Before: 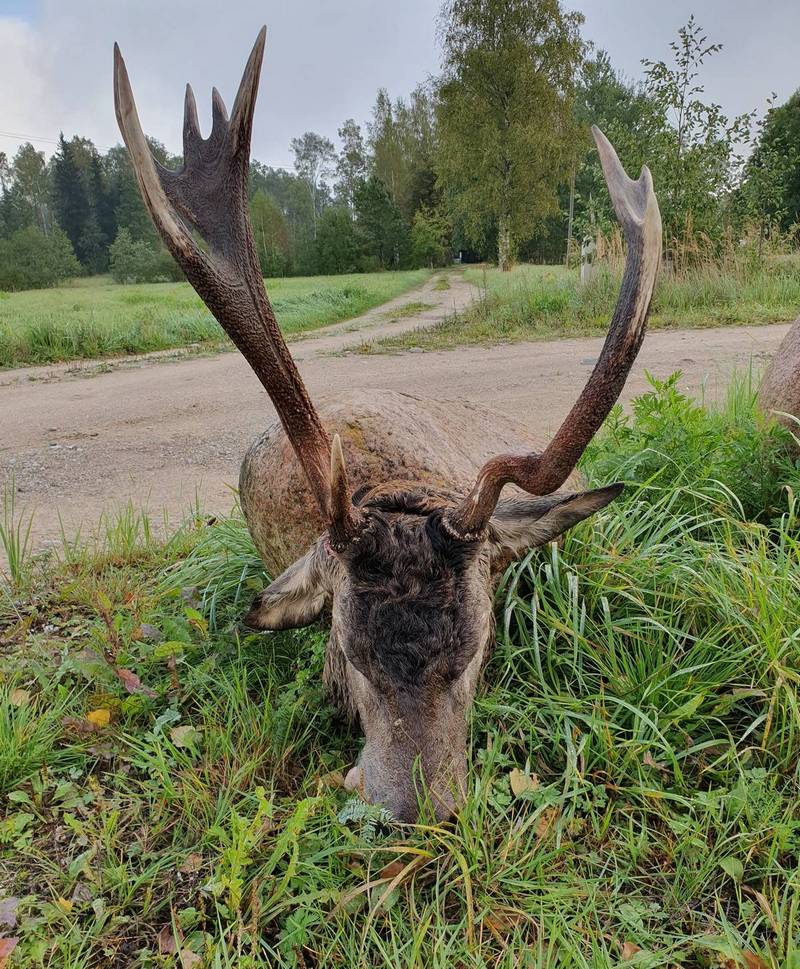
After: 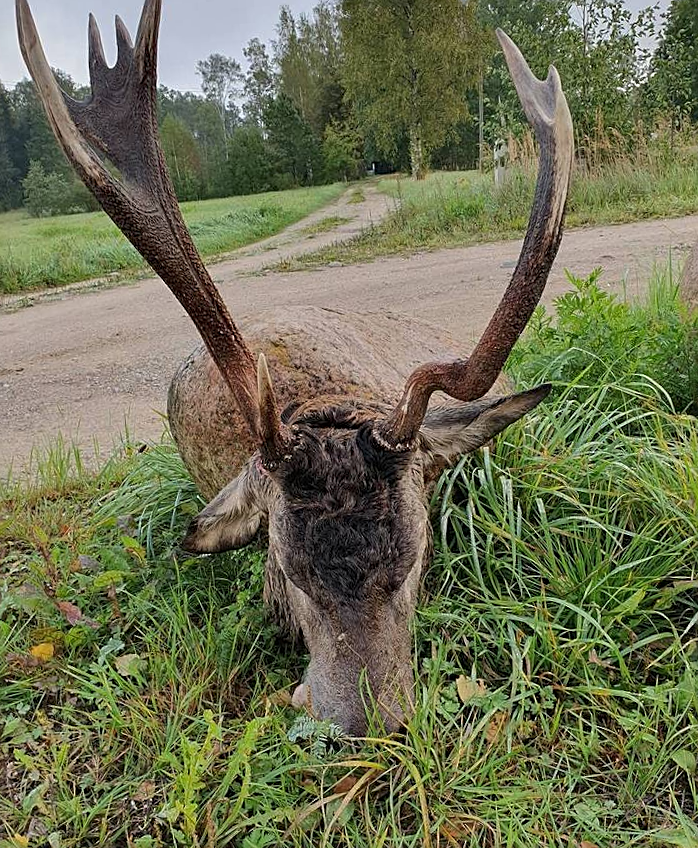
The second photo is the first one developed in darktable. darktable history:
sharpen: on, module defaults
crop and rotate: angle 3.72°, left 5.96%, top 5.71%
